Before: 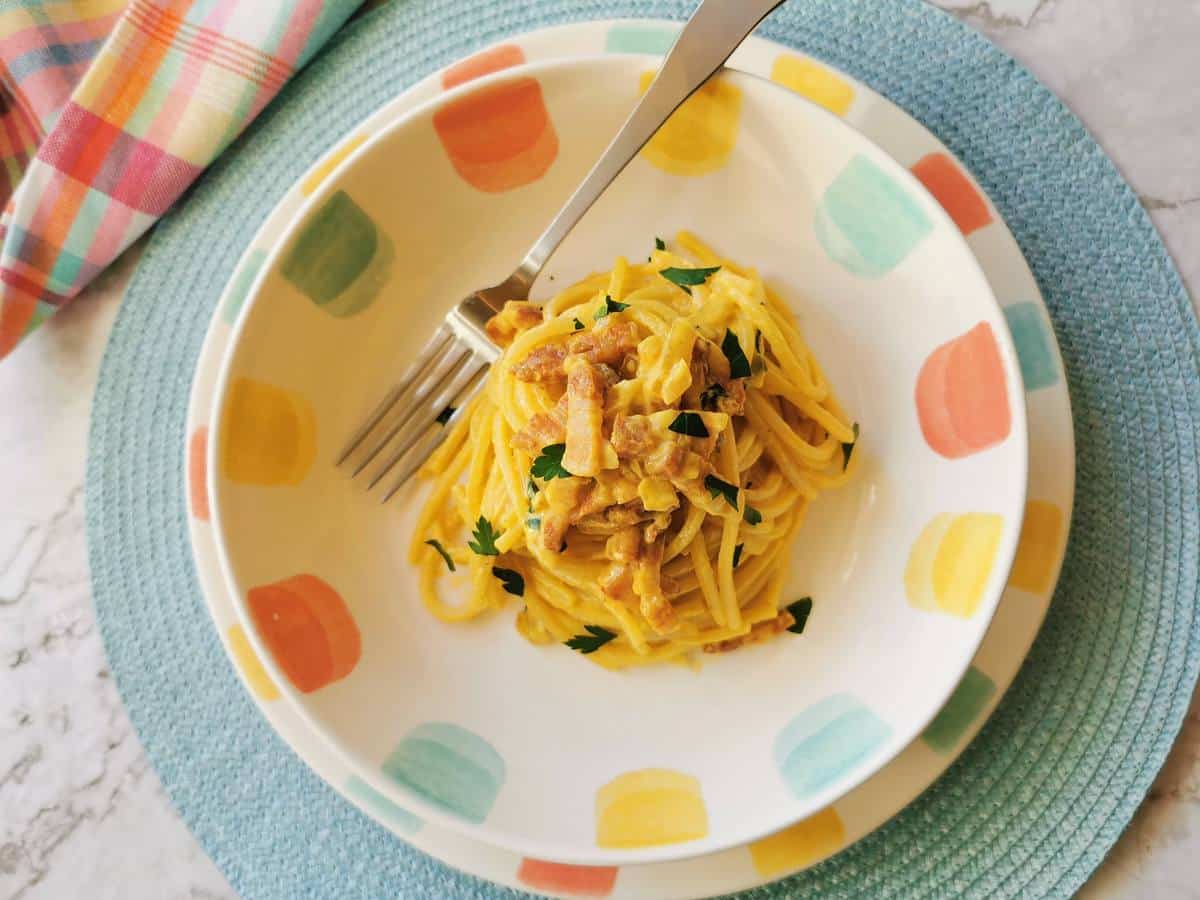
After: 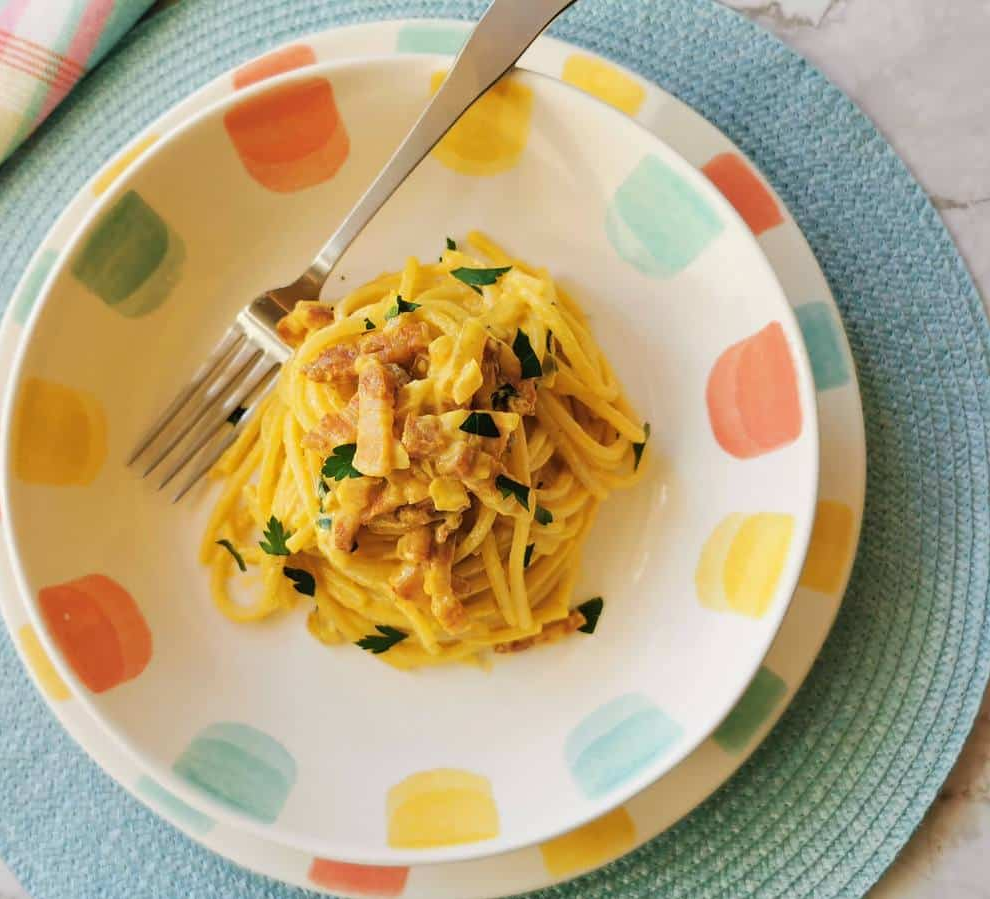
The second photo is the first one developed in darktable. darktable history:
crop: left 17.435%, bottom 0.043%
